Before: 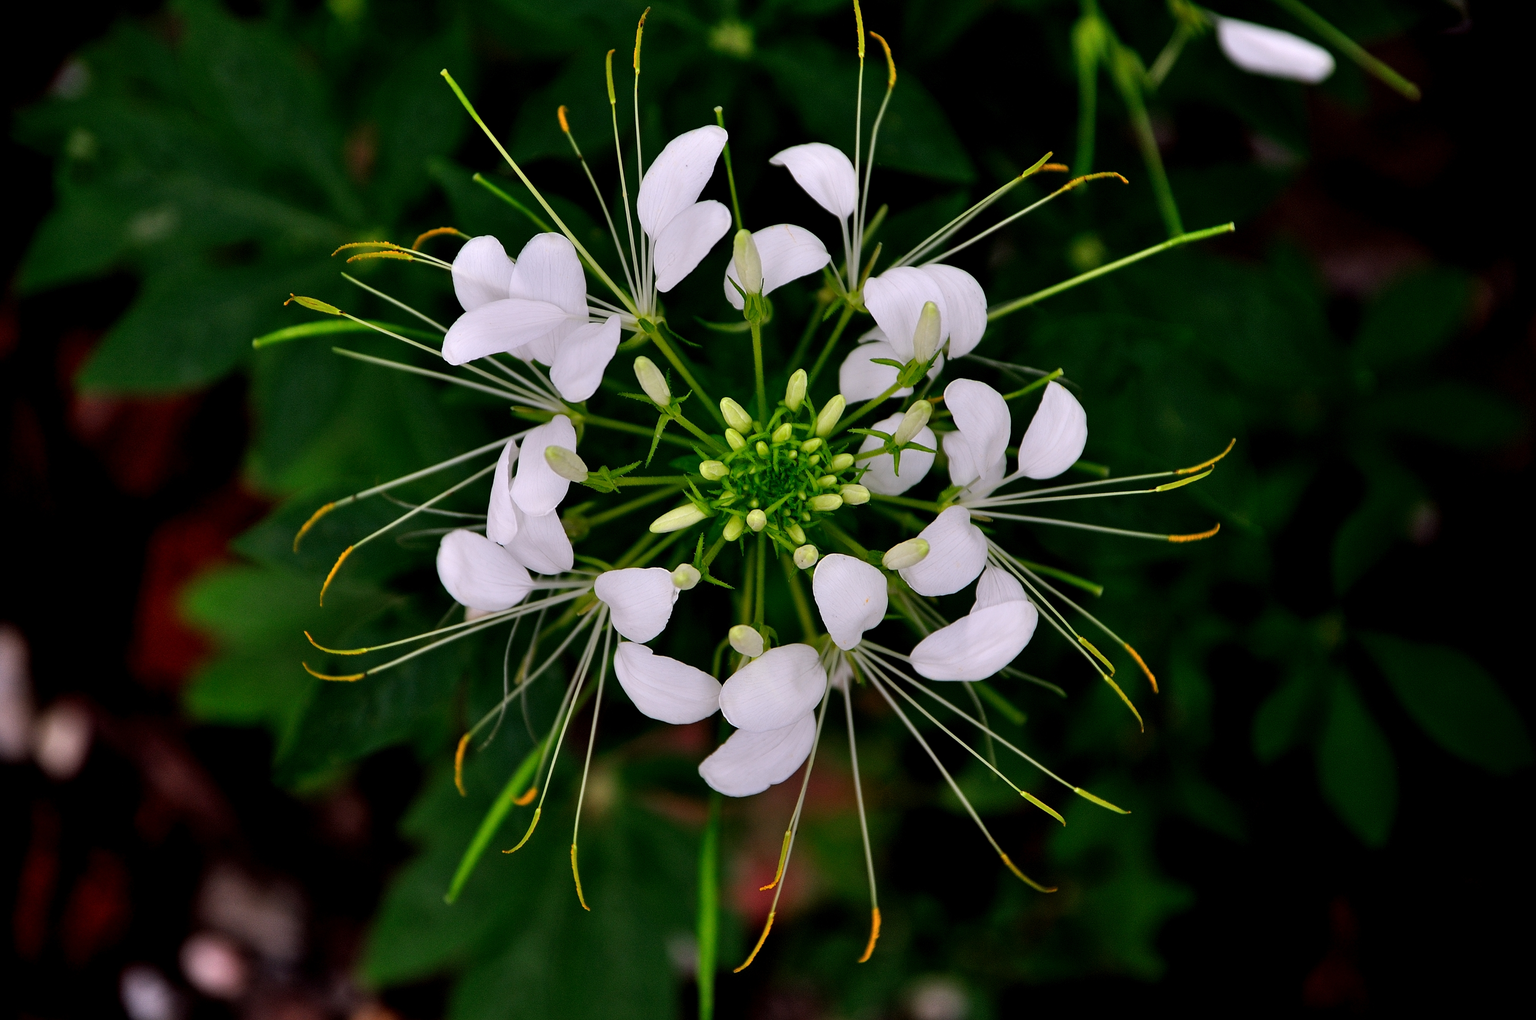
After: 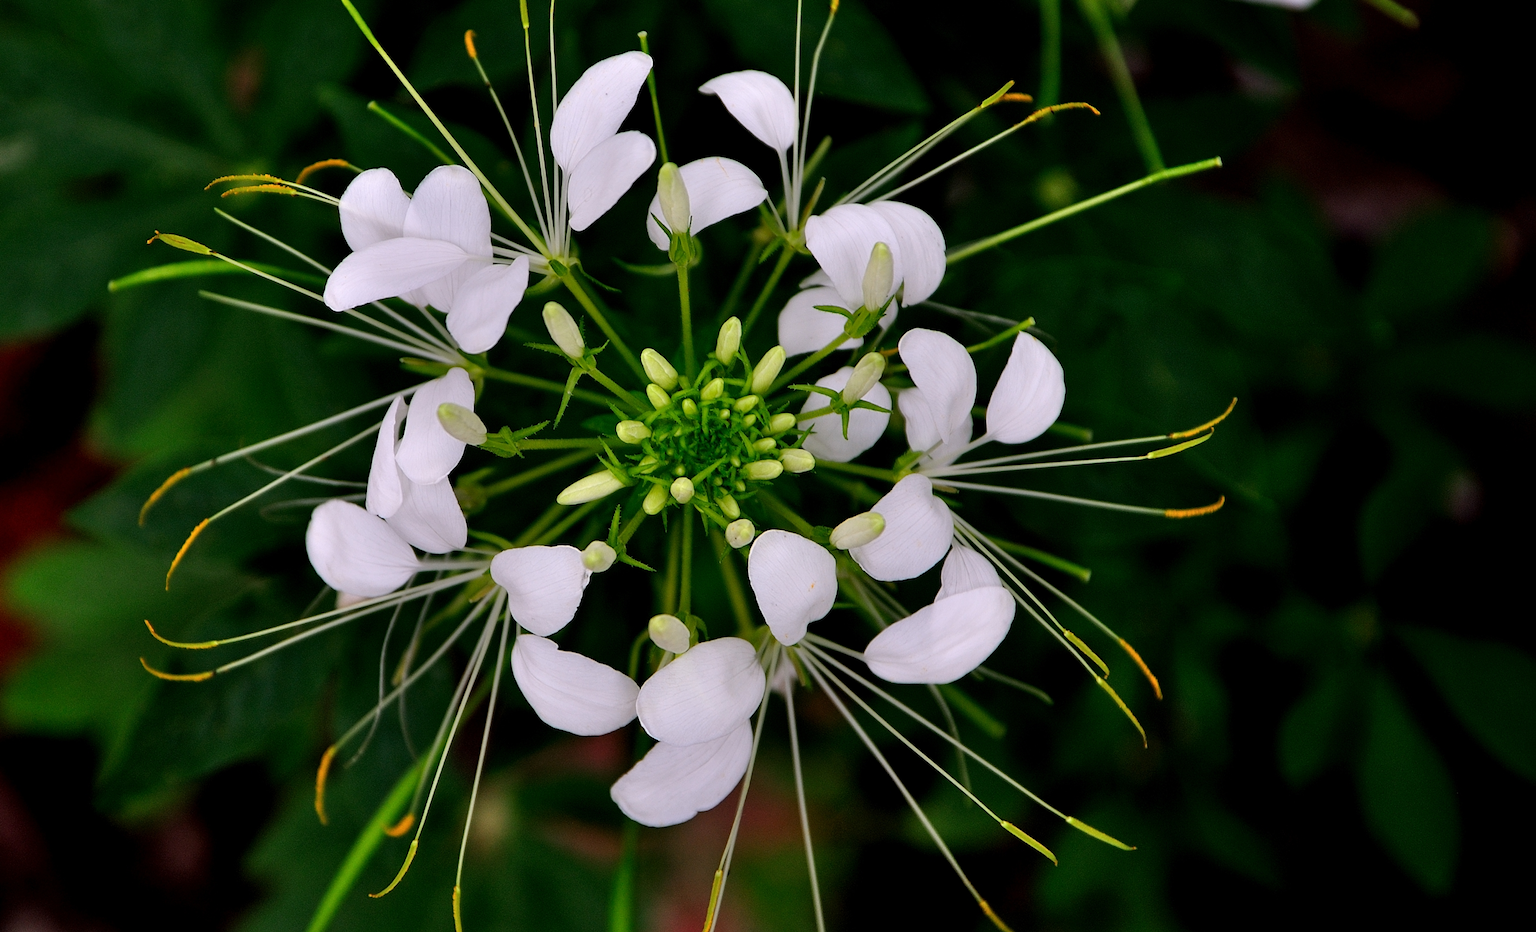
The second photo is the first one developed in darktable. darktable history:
rotate and perspective: rotation 0.215°, lens shift (vertical) -0.139, crop left 0.069, crop right 0.939, crop top 0.002, crop bottom 0.996
crop: left 8.155%, top 6.611%, bottom 15.385%
